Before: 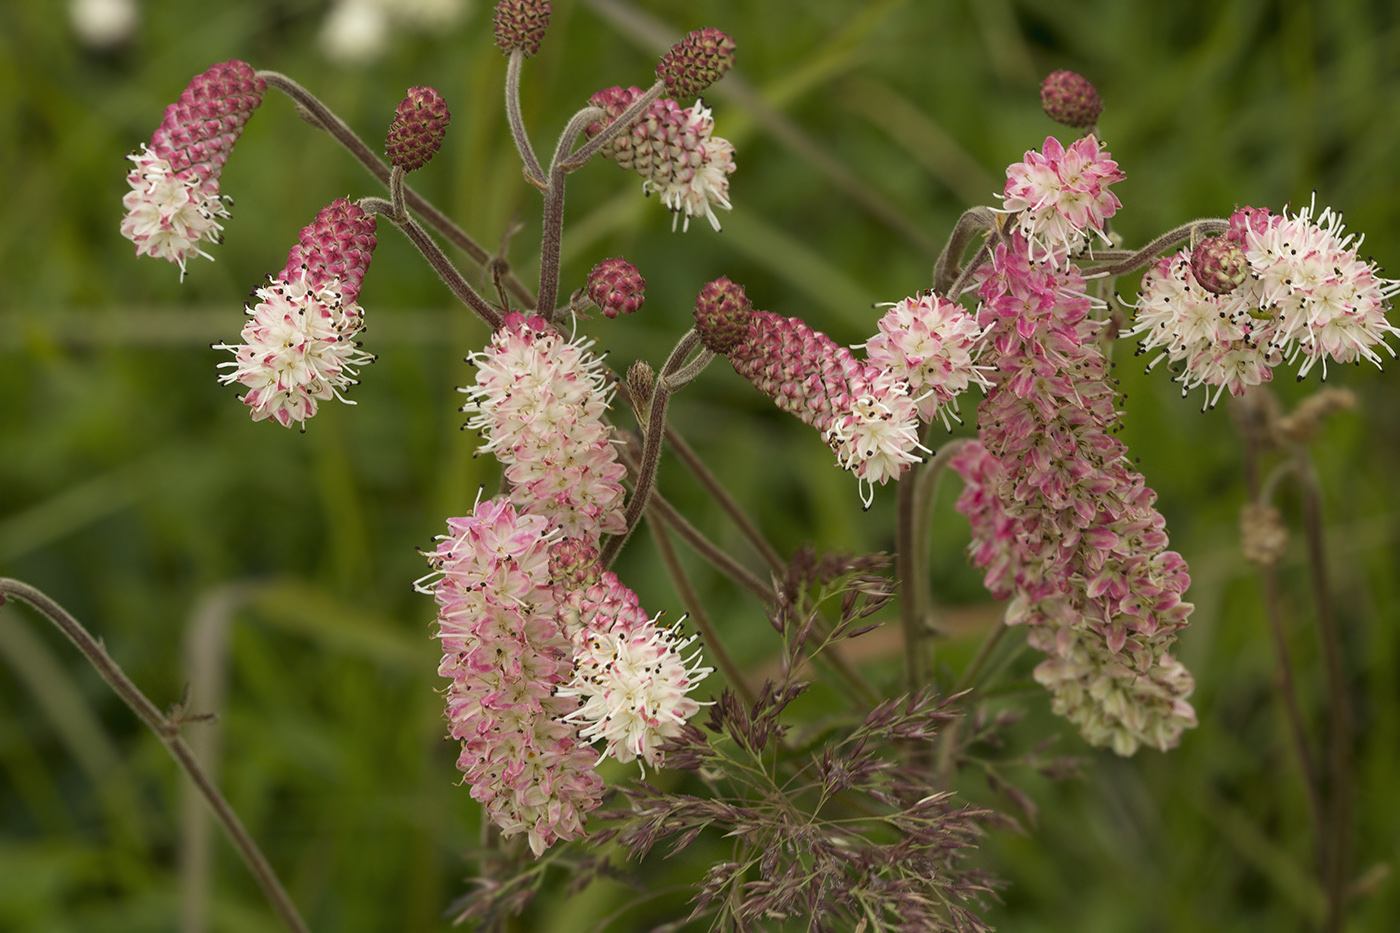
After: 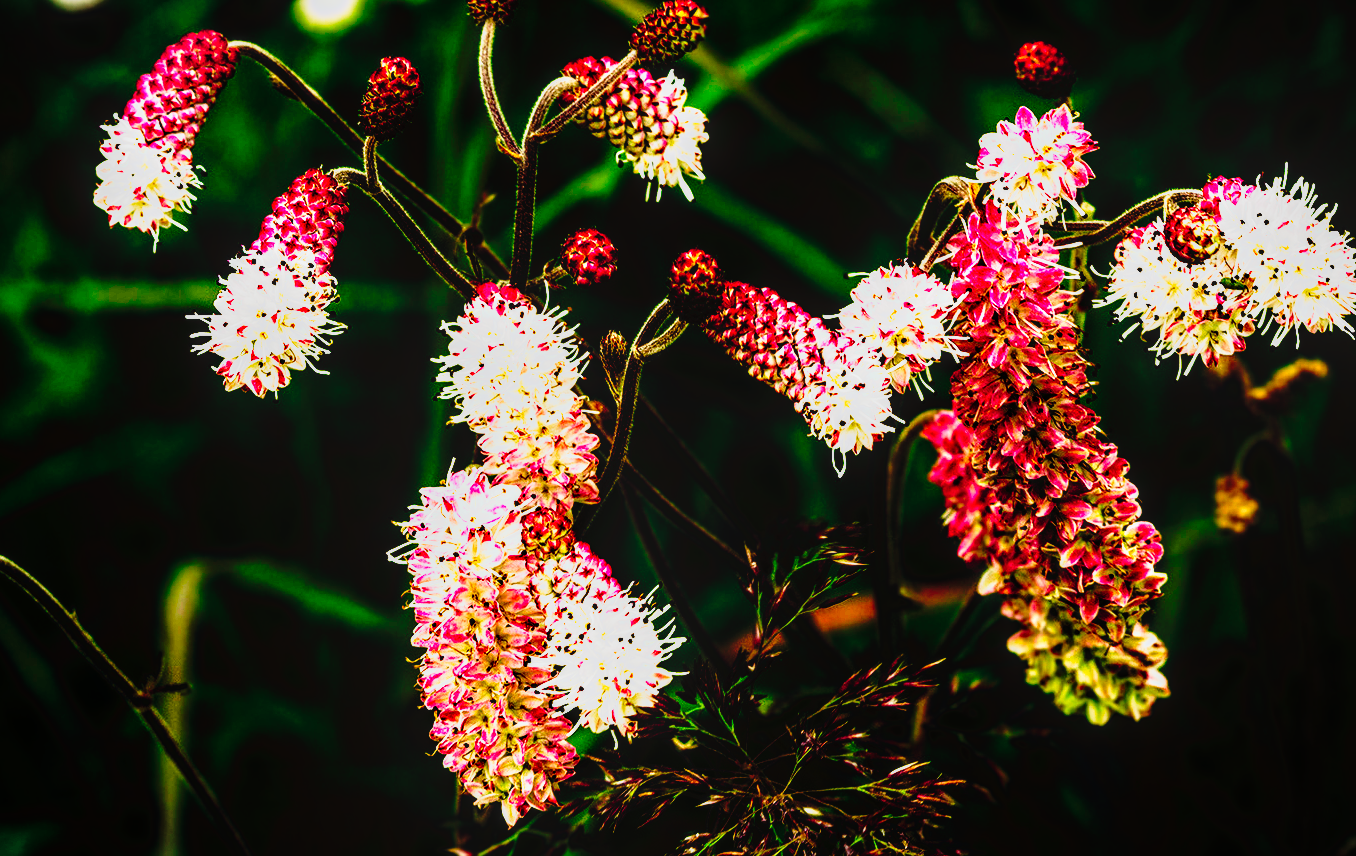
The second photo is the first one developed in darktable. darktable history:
tone curve: curves: ch0 [(0, 0) (0.003, 0.005) (0.011, 0.005) (0.025, 0.006) (0.044, 0.008) (0.069, 0.01) (0.1, 0.012) (0.136, 0.015) (0.177, 0.019) (0.224, 0.017) (0.277, 0.015) (0.335, 0.018) (0.399, 0.043) (0.468, 0.118) (0.543, 0.349) (0.623, 0.591) (0.709, 0.88) (0.801, 0.983) (0.898, 0.973) (1, 1)], preserve colors none
crop: left 1.964%, top 3.251%, right 1.122%, bottom 4.933%
vignetting: fall-off start 100%, brightness -0.282, width/height ratio 1.31
tone equalizer: on, module defaults
local contrast: on, module defaults
white balance: red 0.967, blue 1.049
base curve: curves: ch0 [(0, 0) (0.036, 0.025) (0.121, 0.166) (0.206, 0.329) (0.605, 0.79) (1, 1)], preserve colors none
